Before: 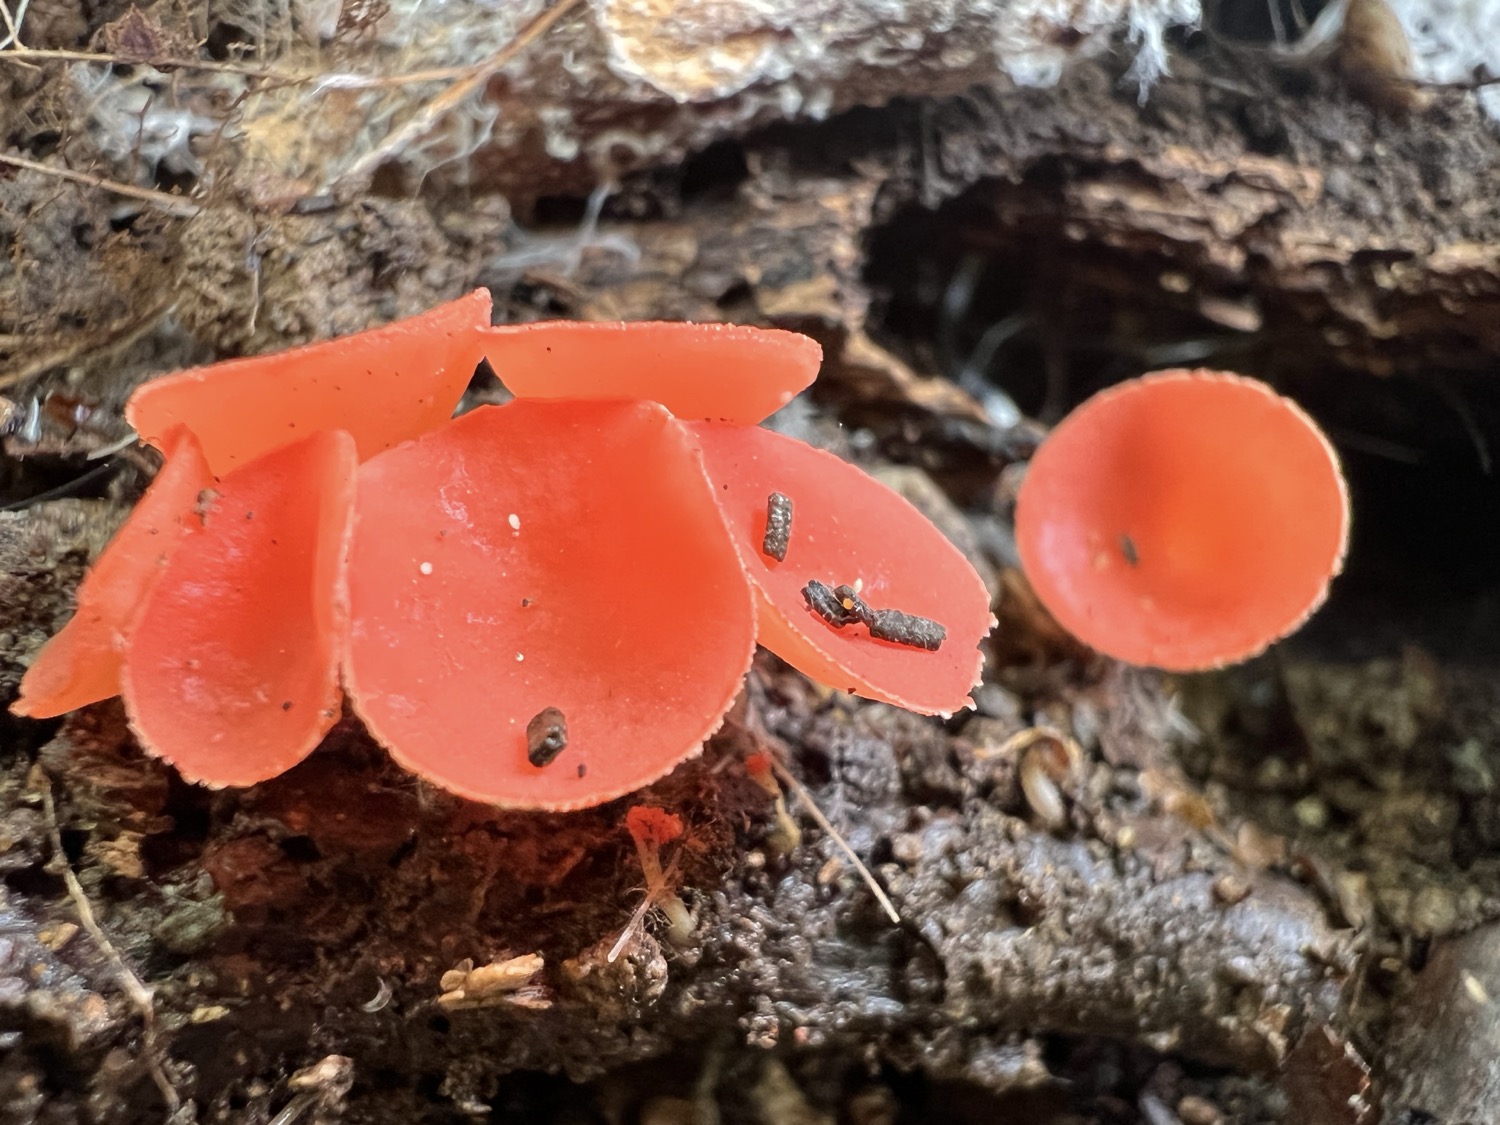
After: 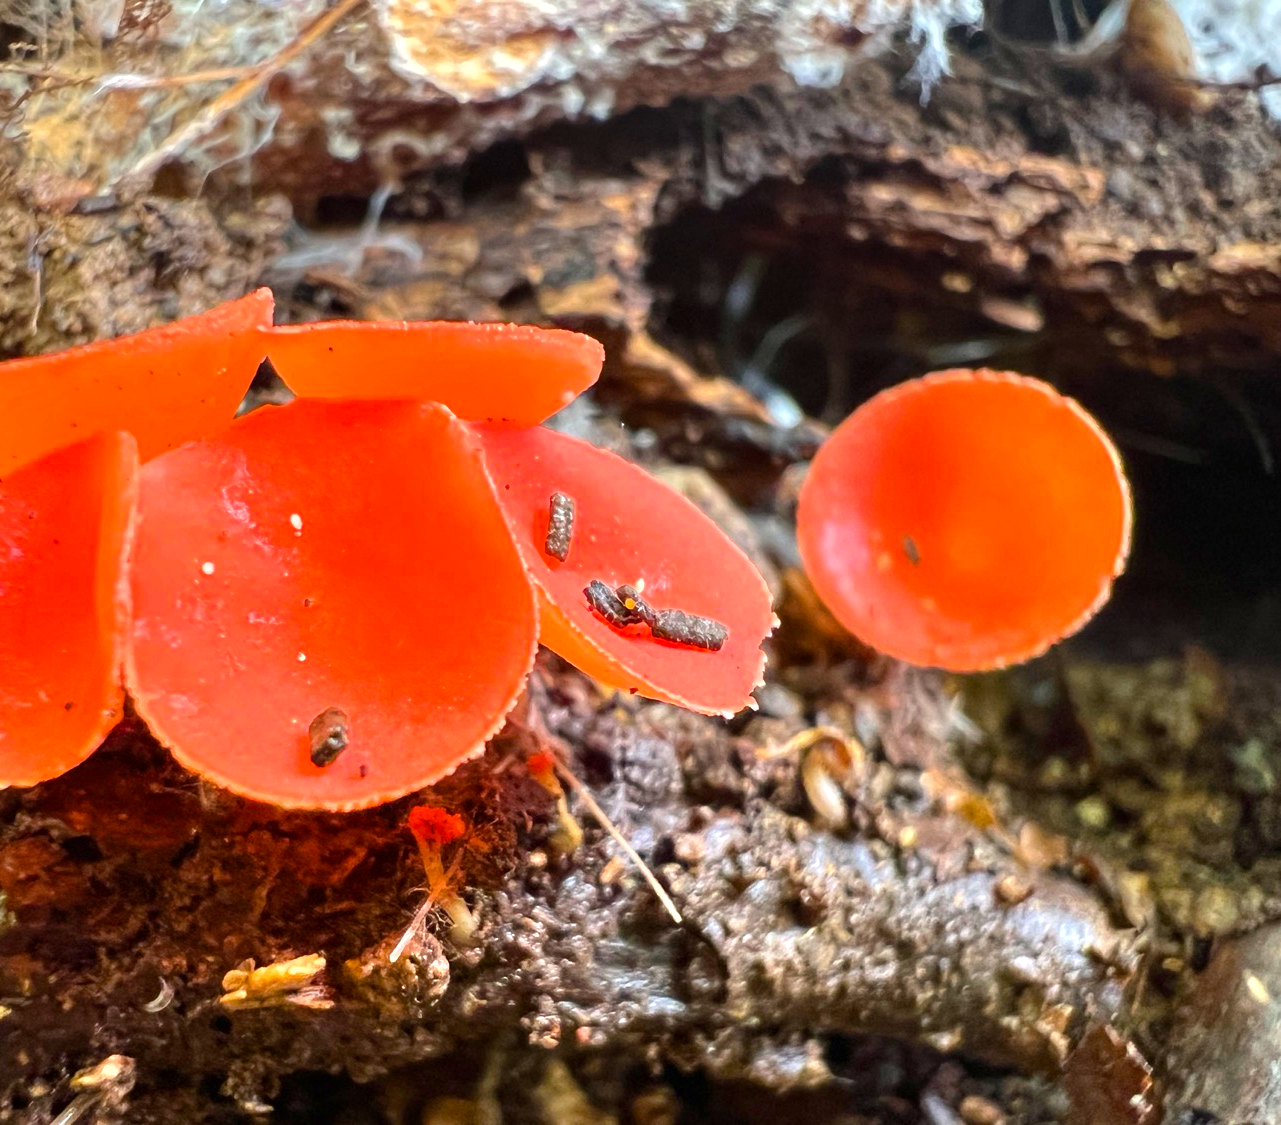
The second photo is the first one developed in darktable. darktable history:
graduated density: on, module defaults
color balance rgb: perceptual saturation grading › global saturation 30%, global vibrance 20%
crop and rotate: left 14.584%
exposure: black level correction 0, exposure 0.7 EV, compensate exposure bias true, compensate highlight preservation false
